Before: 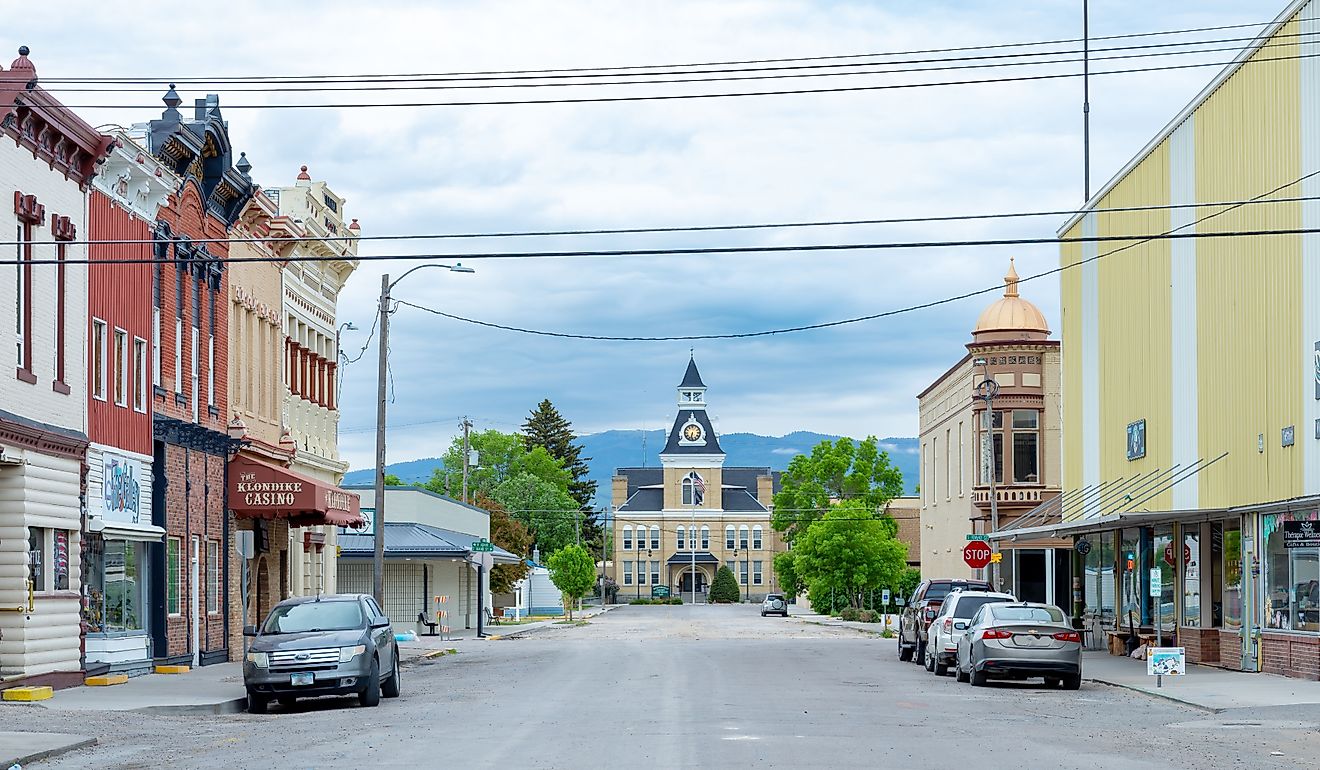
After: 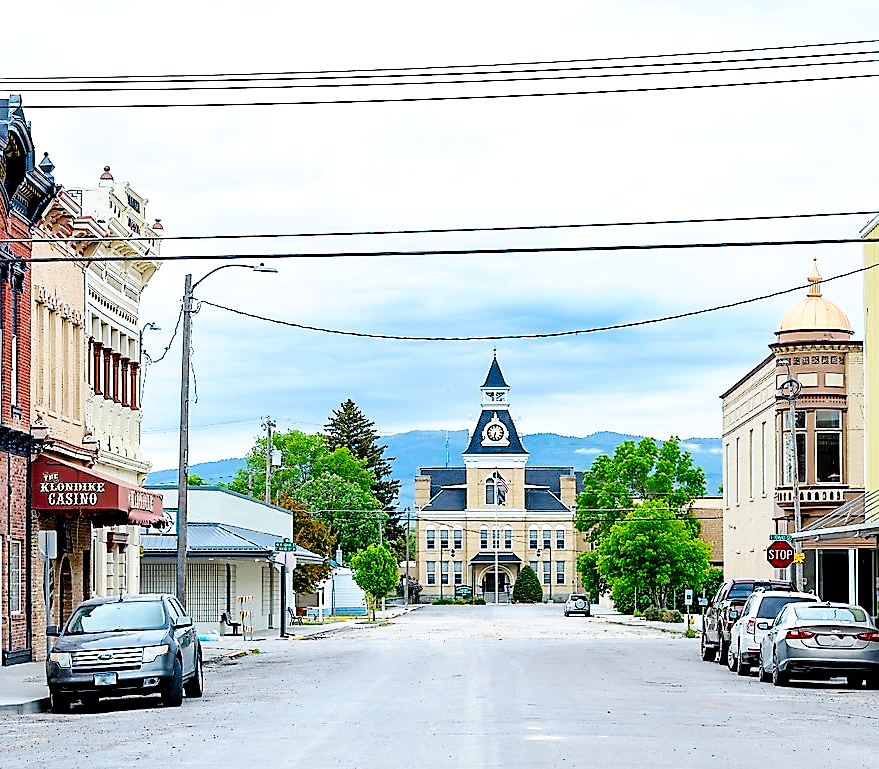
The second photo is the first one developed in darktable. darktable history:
exposure: black level correction 0, compensate exposure bias true, compensate highlight preservation false
sharpen: on, module defaults
crop and rotate: left 15.055%, right 18.278%
tone curve: curves: ch0 [(0, 0) (0.003, 0.003) (0.011, 0.005) (0.025, 0.008) (0.044, 0.012) (0.069, 0.02) (0.1, 0.031) (0.136, 0.047) (0.177, 0.088) (0.224, 0.141) (0.277, 0.222) (0.335, 0.32) (0.399, 0.422) (0.468, 0.523) (0.543, 0.621) (0.623, 0.715) (0.709, 0.796) (0.801, 0.88) (0.898, 0.962) (1, 1)], preserve colors none
color balance rgb: perceptual saturation grading › global saturation 8.89%, saturation formula JzAzBz (2021)
tone equalizer: on, module defaults
rgb levels: levels [[0.01, 0.419, 0.839], [0, 0.5, 1], [0, 0.5, 1]]
